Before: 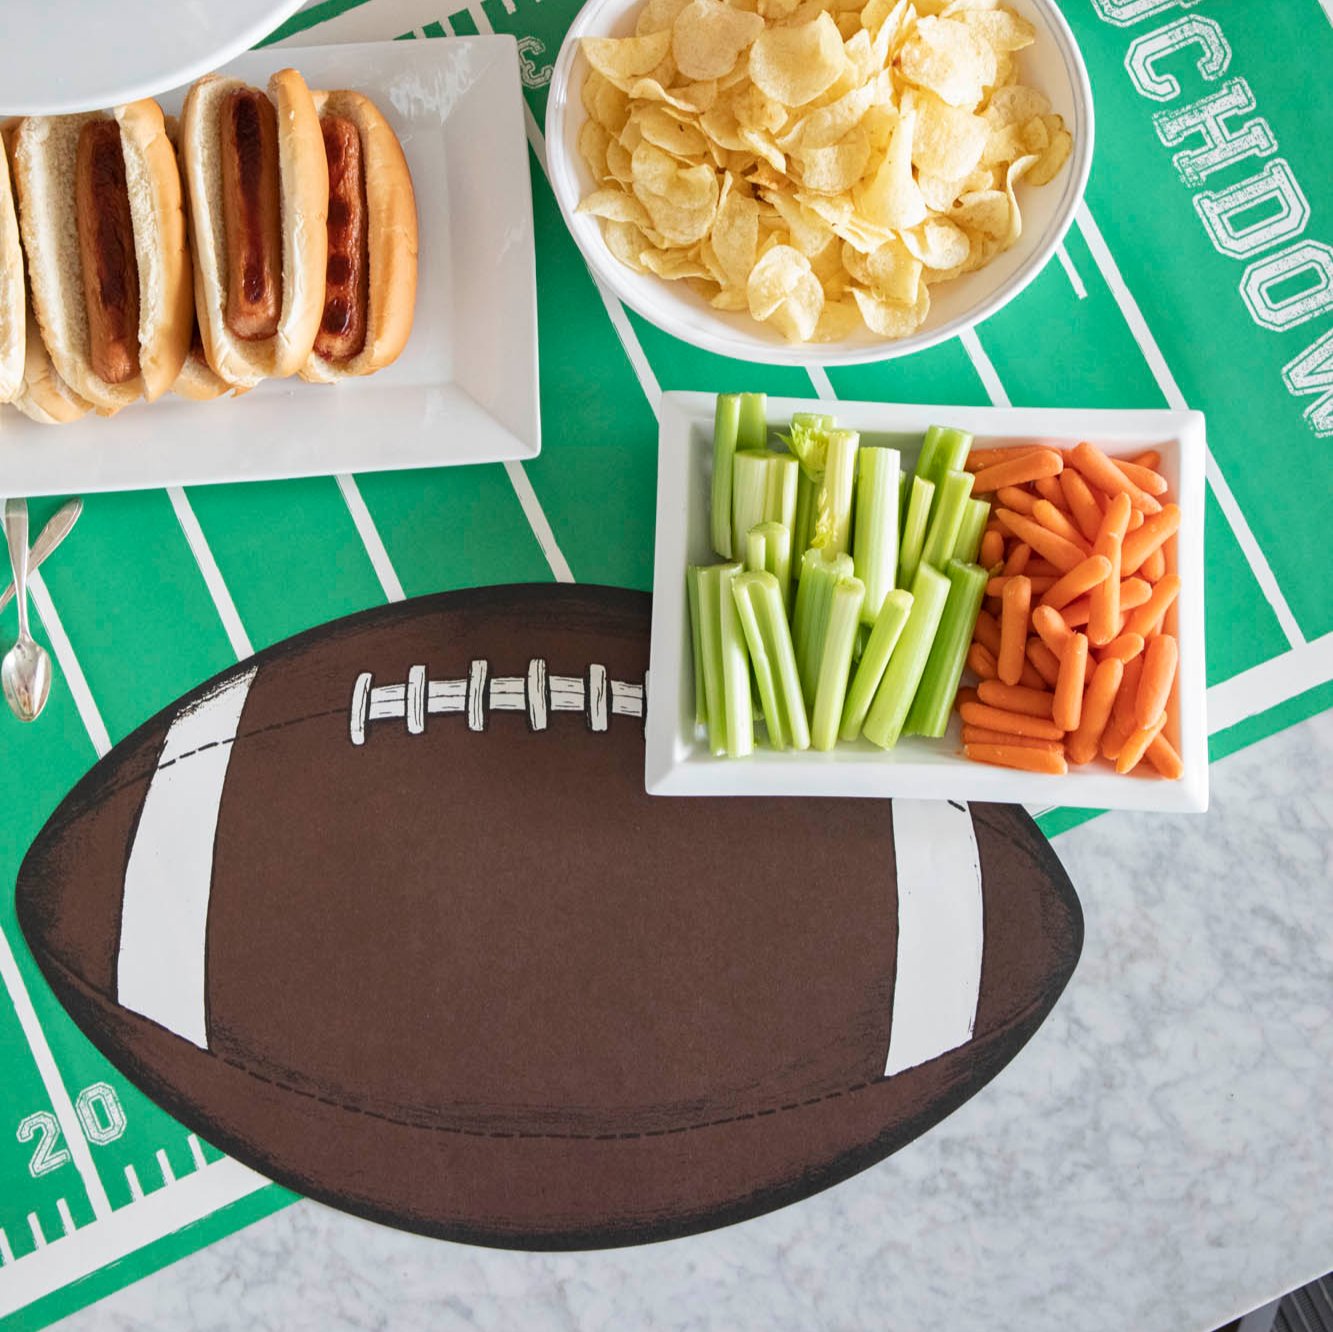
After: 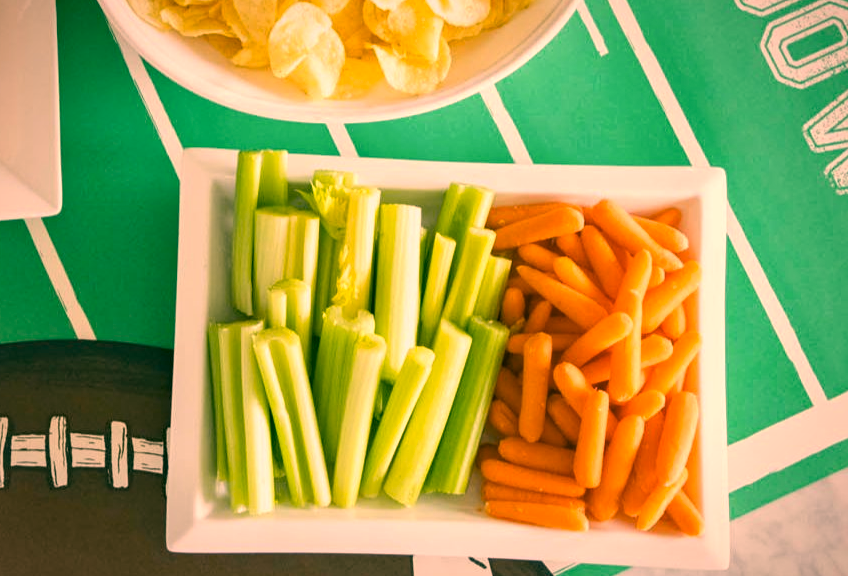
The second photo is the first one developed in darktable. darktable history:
white balance: red 1.188, blue 1.11
vignetting: fall-off start 80.87%, fall-off radius 61.59%, brightness -0.384, saturation 0.007, center (0, 0.007), automatic ratio true, width/height ratio 1.418
crop: left 36.005%, top 18.293%, right 0.31%, bottom 38.444%
color correction: highlights a* 5.62, highlights b* 33.57, shadows a* -25.86, shadows b* 4.02
tone equalizer: on, module defaults
